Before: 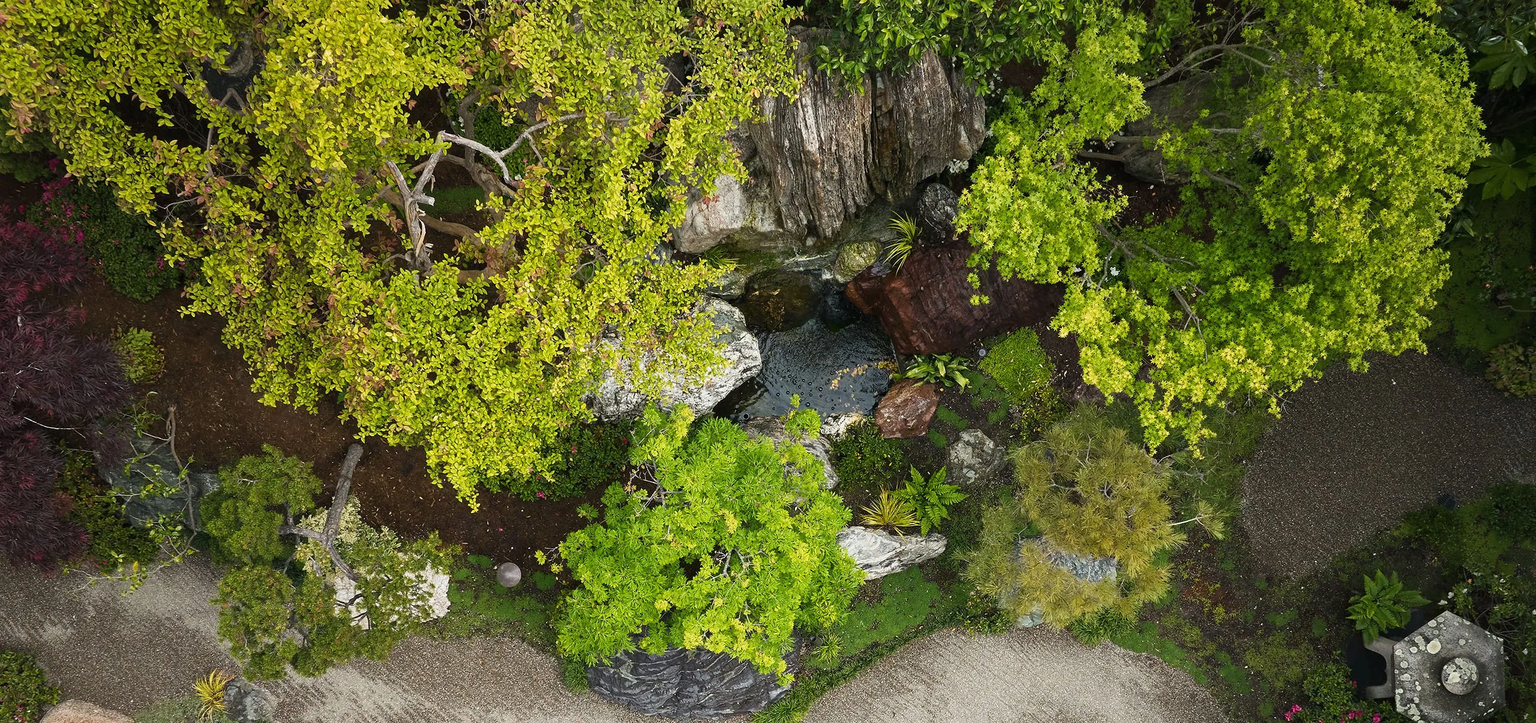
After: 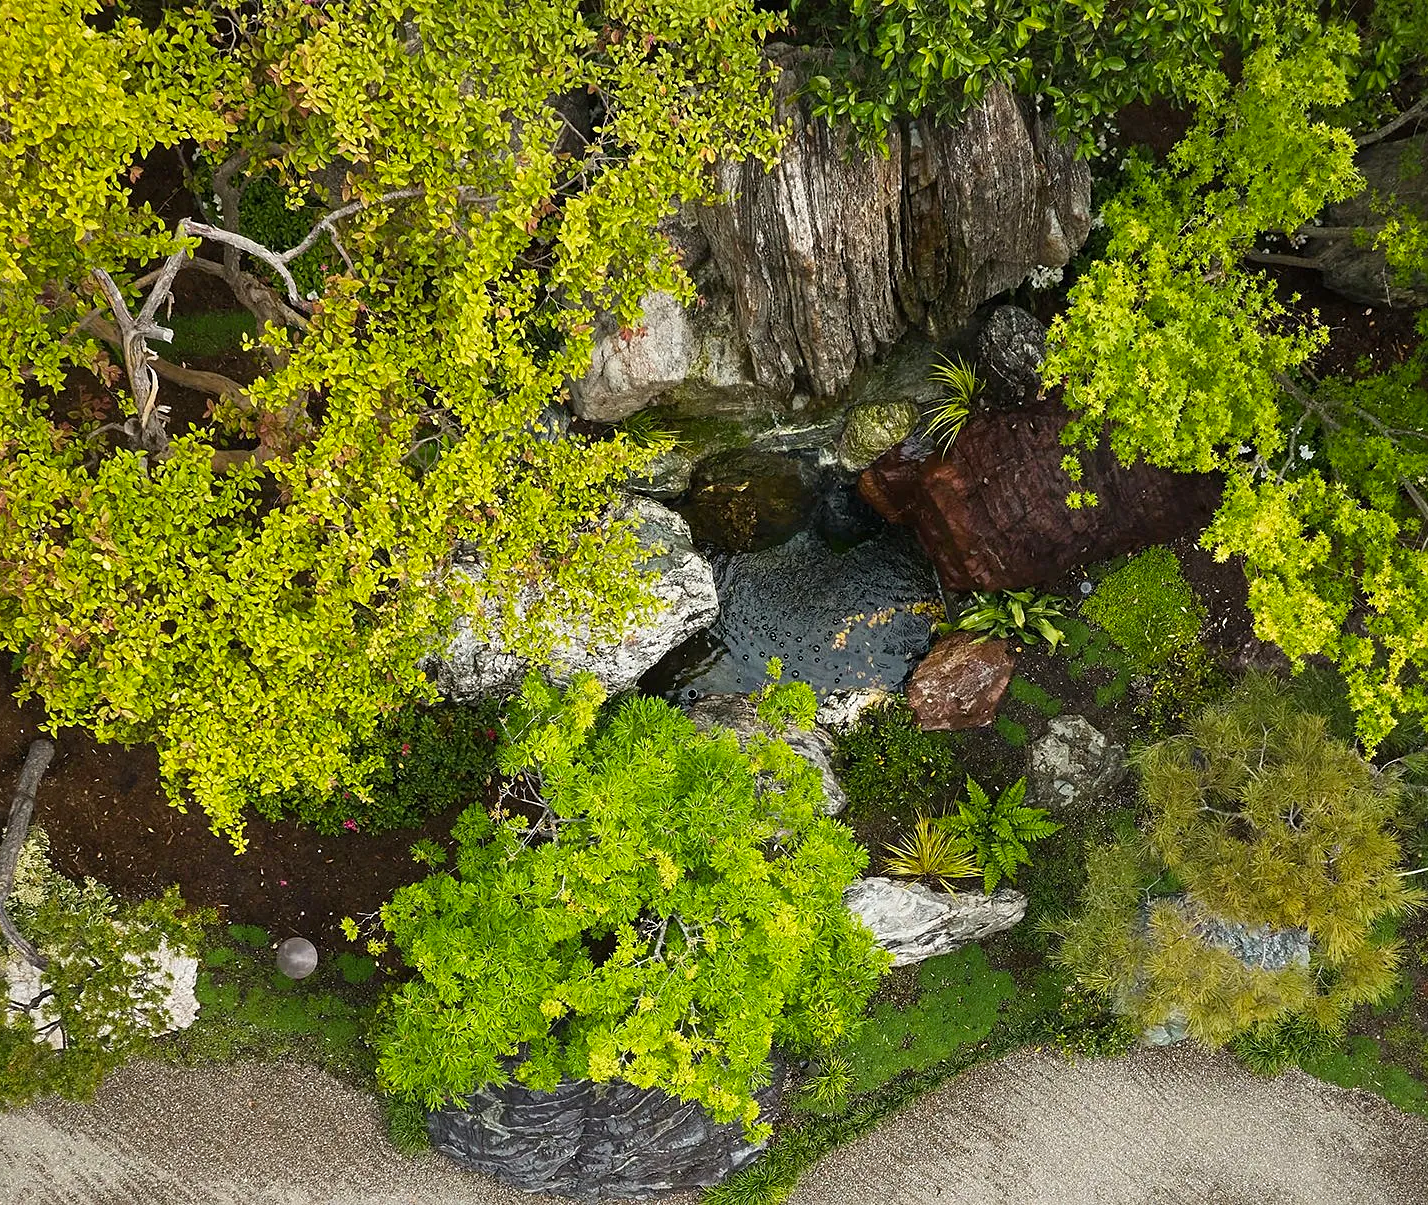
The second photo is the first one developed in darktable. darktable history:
color balance rgb: power › chroma 0.223%, power › hue 62.67°, linear chroma grading › global chroma 8.972%, perceptual saturation grading › global saturation 0.379%
crop: left 21.547%, right 22.646%
sharpen: amount 0.207
